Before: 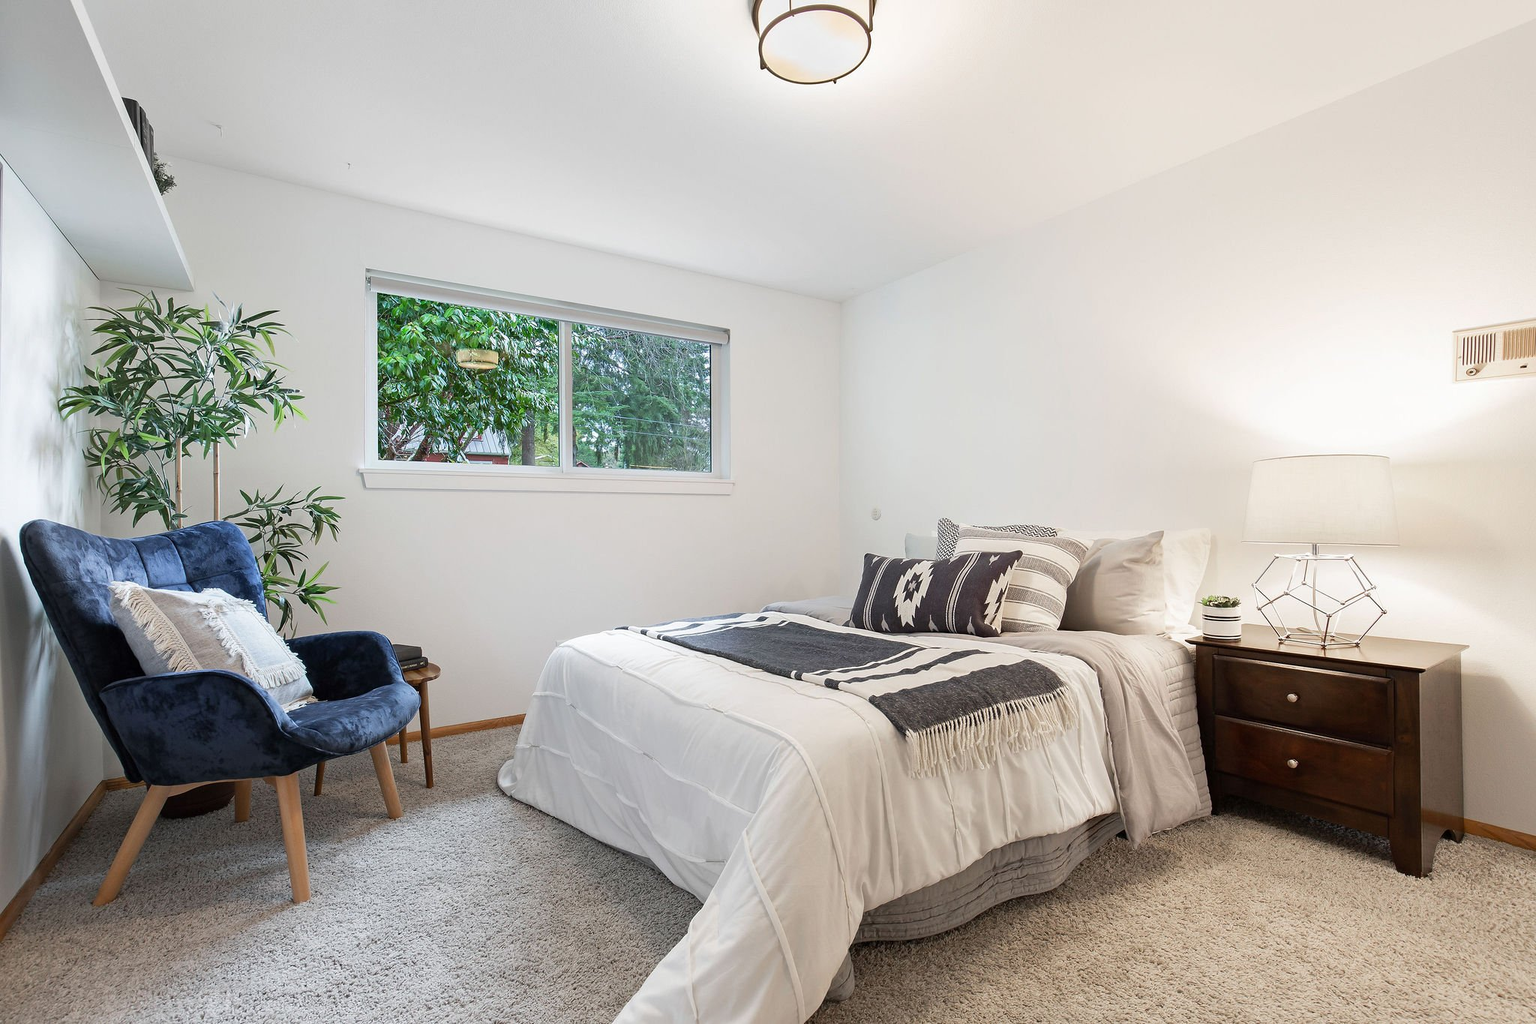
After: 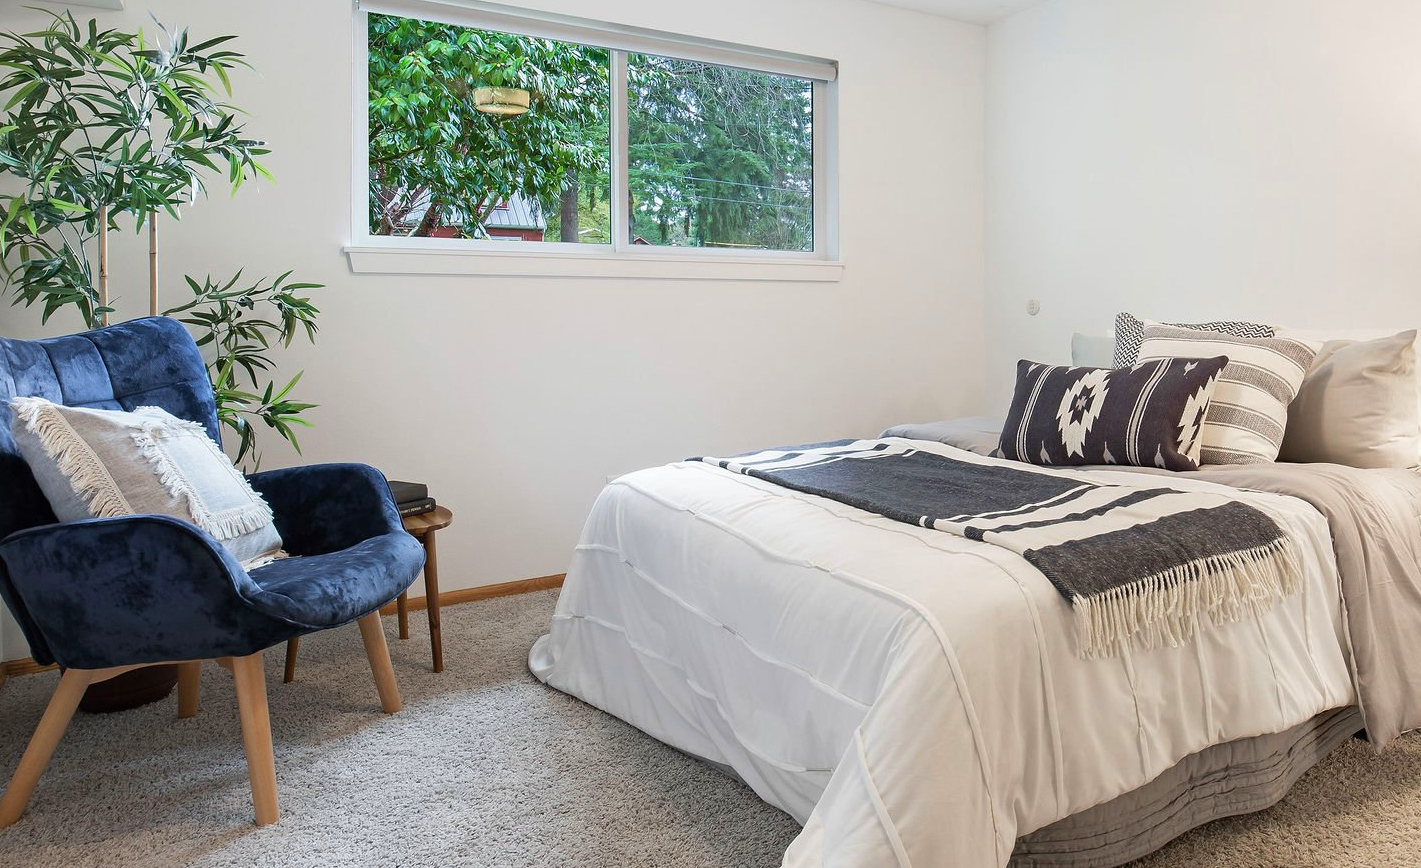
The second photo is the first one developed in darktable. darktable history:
crop: left 6.593%, top 27.755%, right 24.012%, bottom 8.588%
velvia: strength 14.91%
